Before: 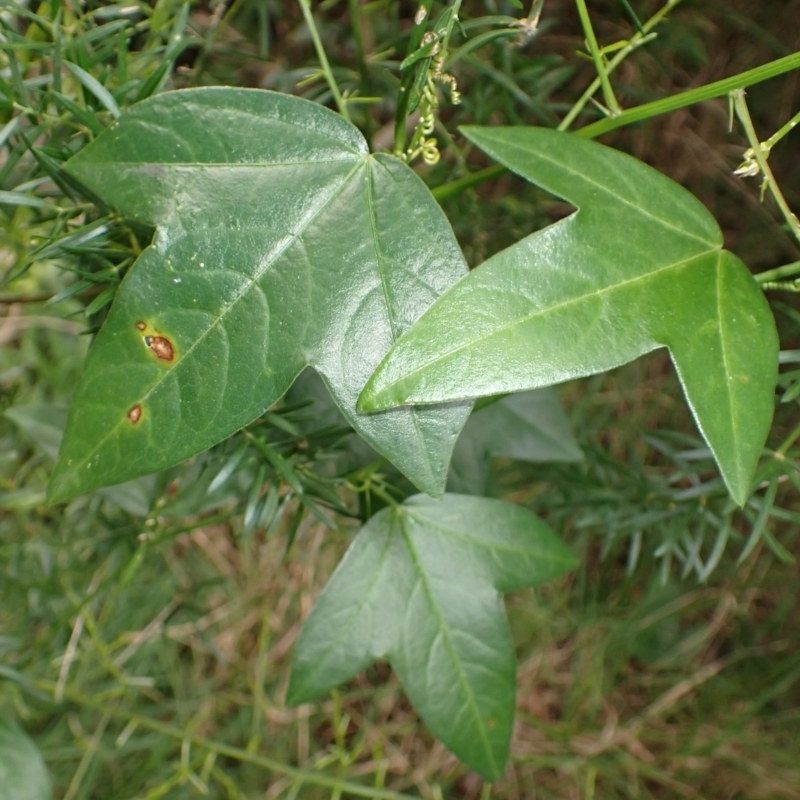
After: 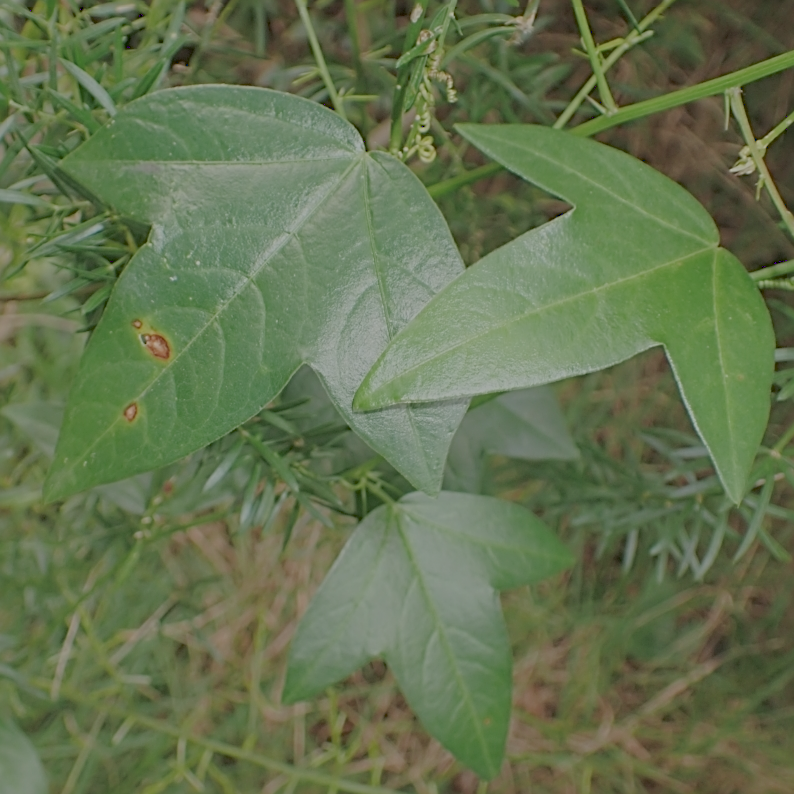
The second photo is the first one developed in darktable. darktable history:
filmic rgb: black relative exposure -13.98 EV, white relative exposure 7.95 EV, hardness 3.74, latitude 49.45%, contrast 0.513, iterations of high-quality reconstruction 0
sharpen: radius 2.536, amount 0.616
crop and rotate: left 0.625%, top 0.35%, bottom 0.34%
